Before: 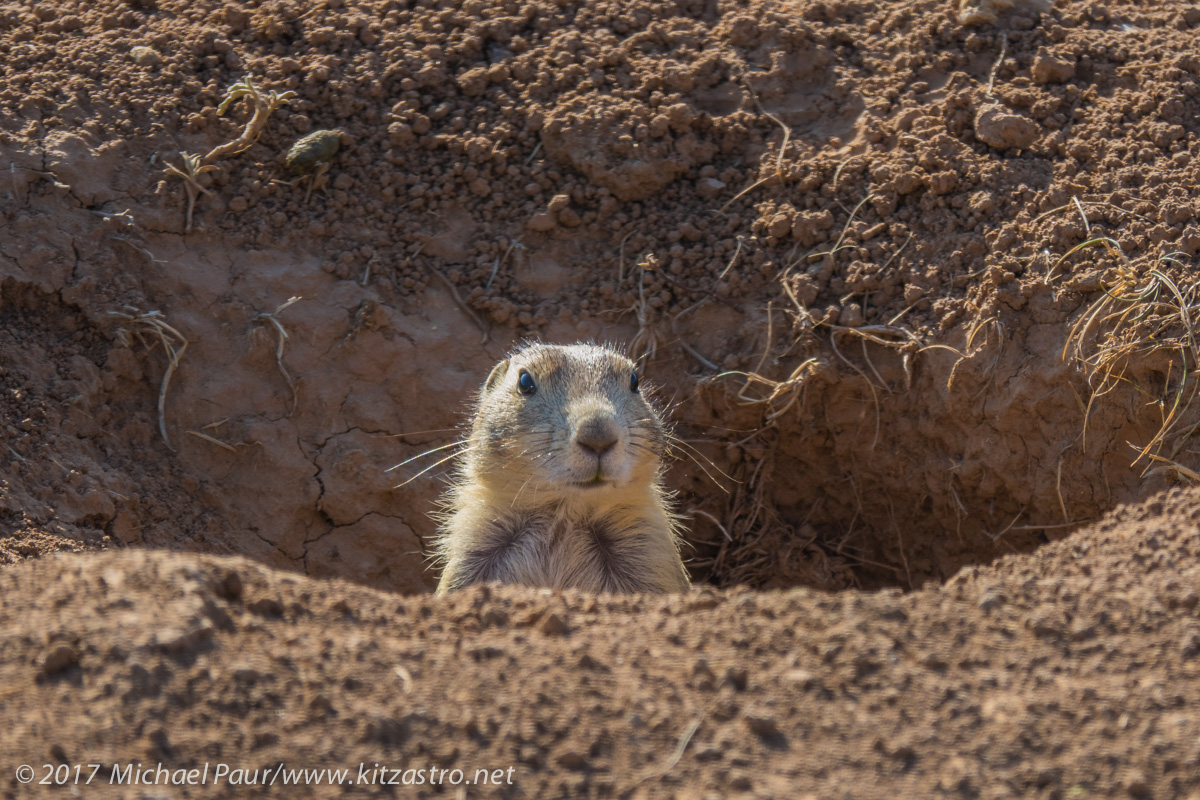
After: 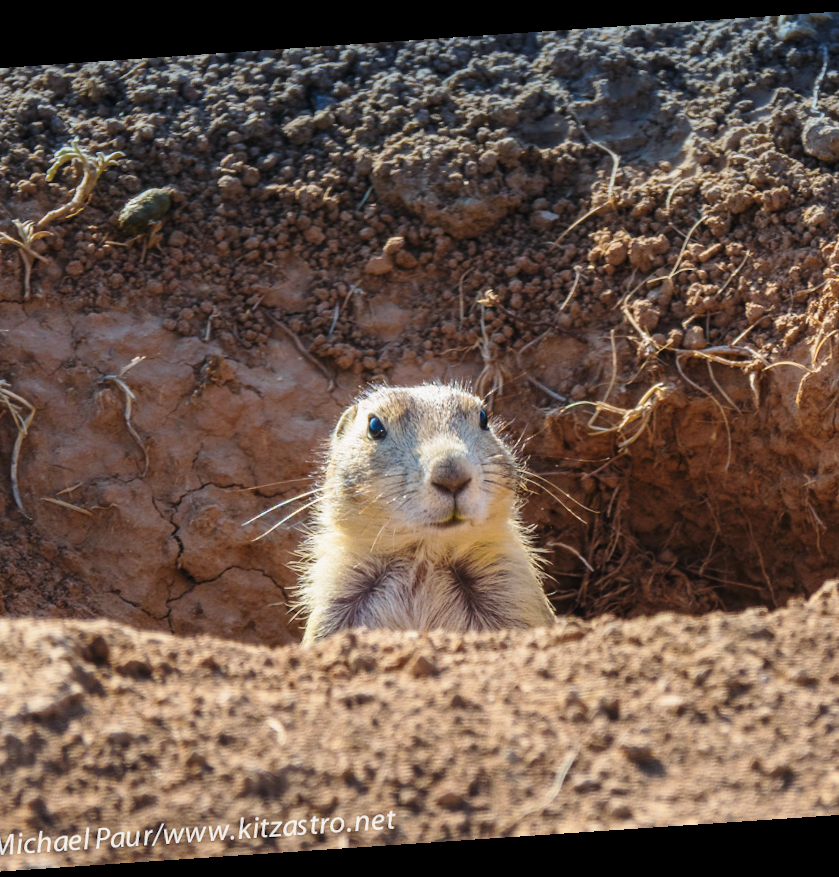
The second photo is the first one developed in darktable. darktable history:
crop and rotate: left 14.292%, right 19.041%
base curve: curves: ch0 [(0, 0) (0.028, 0.03) (0.121, 0.232) (0.46, 0.748) (0.859, 0.968) (1, 1)], preserve colors none
rotate and perspective: rotation -4.2°, shear 0.006, automatic cropping off
graduated density: density 2.02 EV, hardness 44%, rotation 0.374°, offset 8.21, hue 208.8°, saturation 97%
